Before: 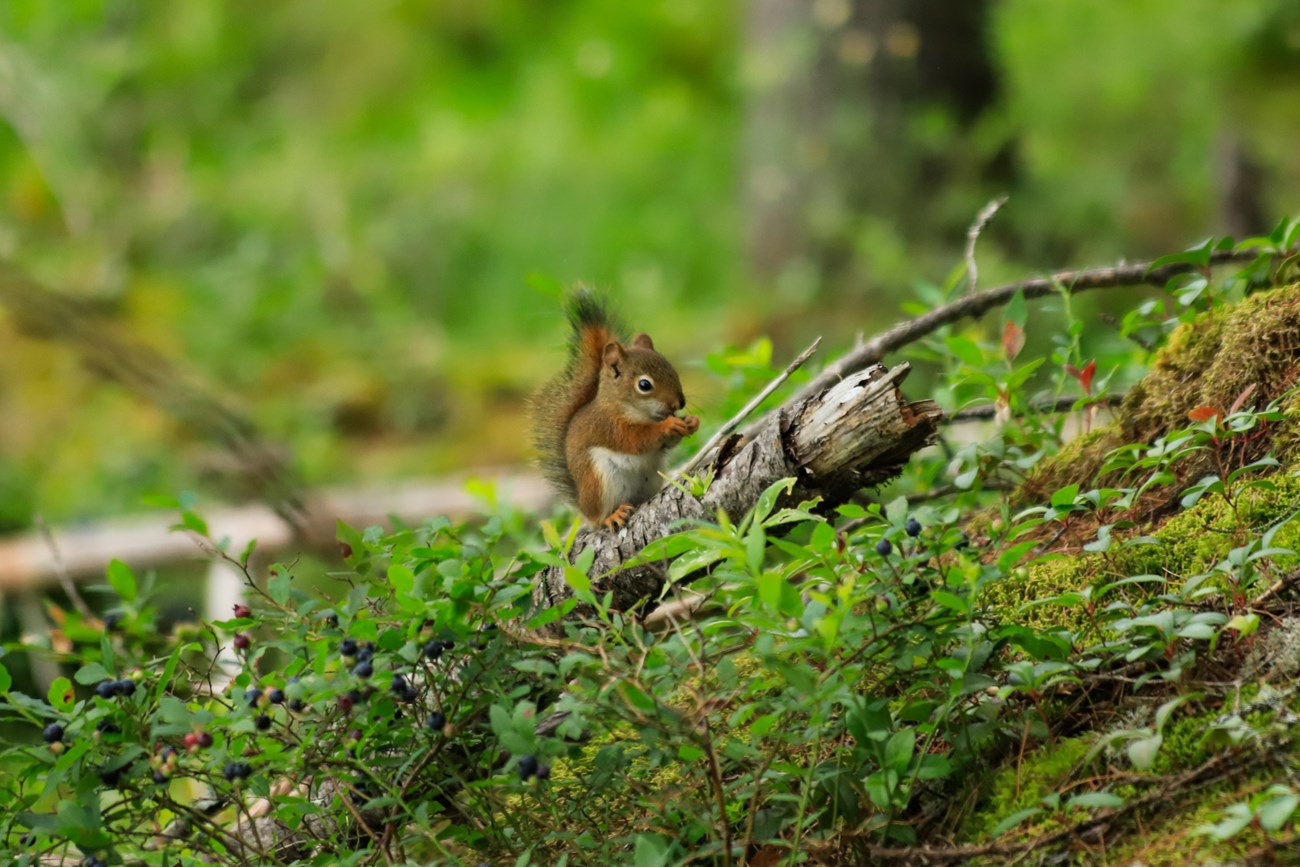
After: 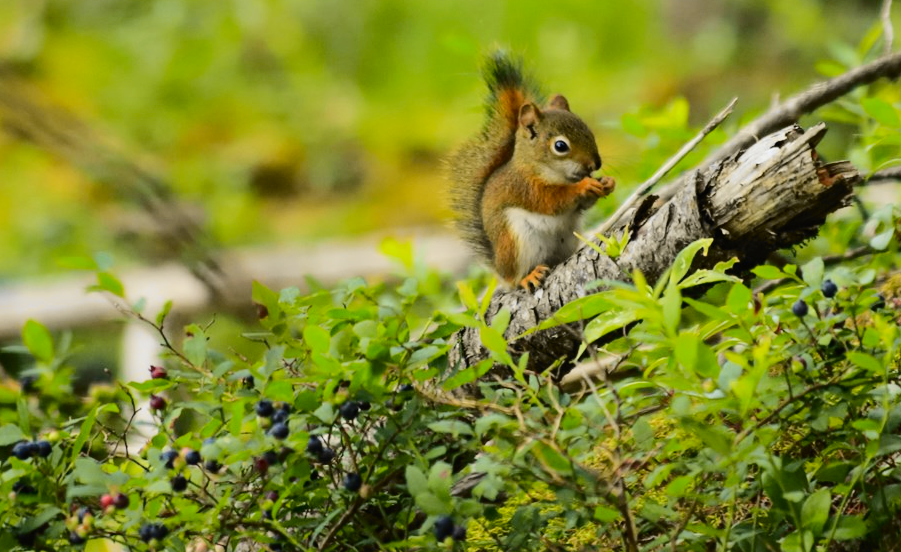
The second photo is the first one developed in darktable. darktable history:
crop: left 6.488%, top 27.668%, right 24.183%, bottom 8.656%
tone curve: curves: ch0 [(0, 0.01) (0.097, 0.07) (0.204, 0.173) (0.447, 0.517) (0.539, 0.624) (0.733, 0.791) (0.879, 0.898) (1, 0.98)]; ch1 [(0, 0) (0.393, 0.415) (0.447, 0.448) (0.485, 0.494) (0.523, 0.509) (0.545, 0.544) (0.574, 0.578) (0.648, 0.674) (1, 1)]; ch2 [(0, 0) (0.369, 0.388) (0.449, 0.431) (0.499, 0.5) (0.521, 0.517) (0.53, 0.54) (0.564, 0.569) (0.674, 0.735) (1, 1)], color space Lab, independent channels, preserve colors none
